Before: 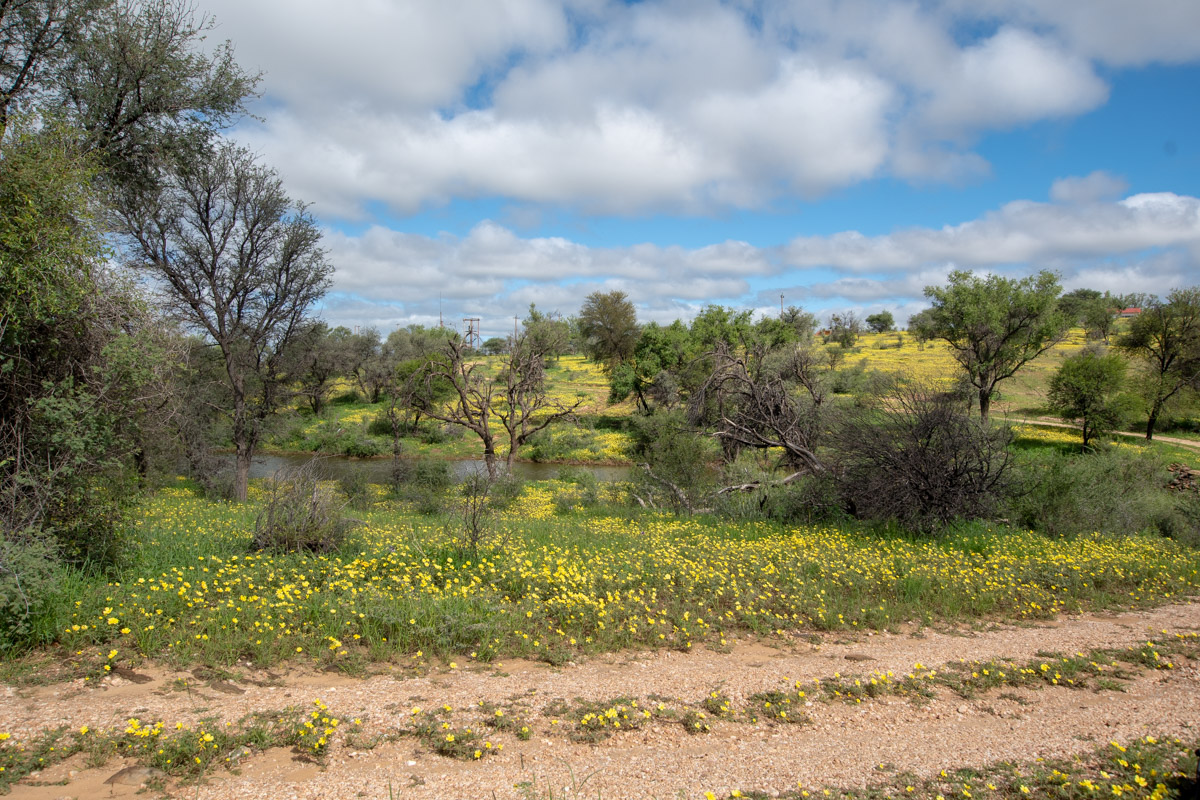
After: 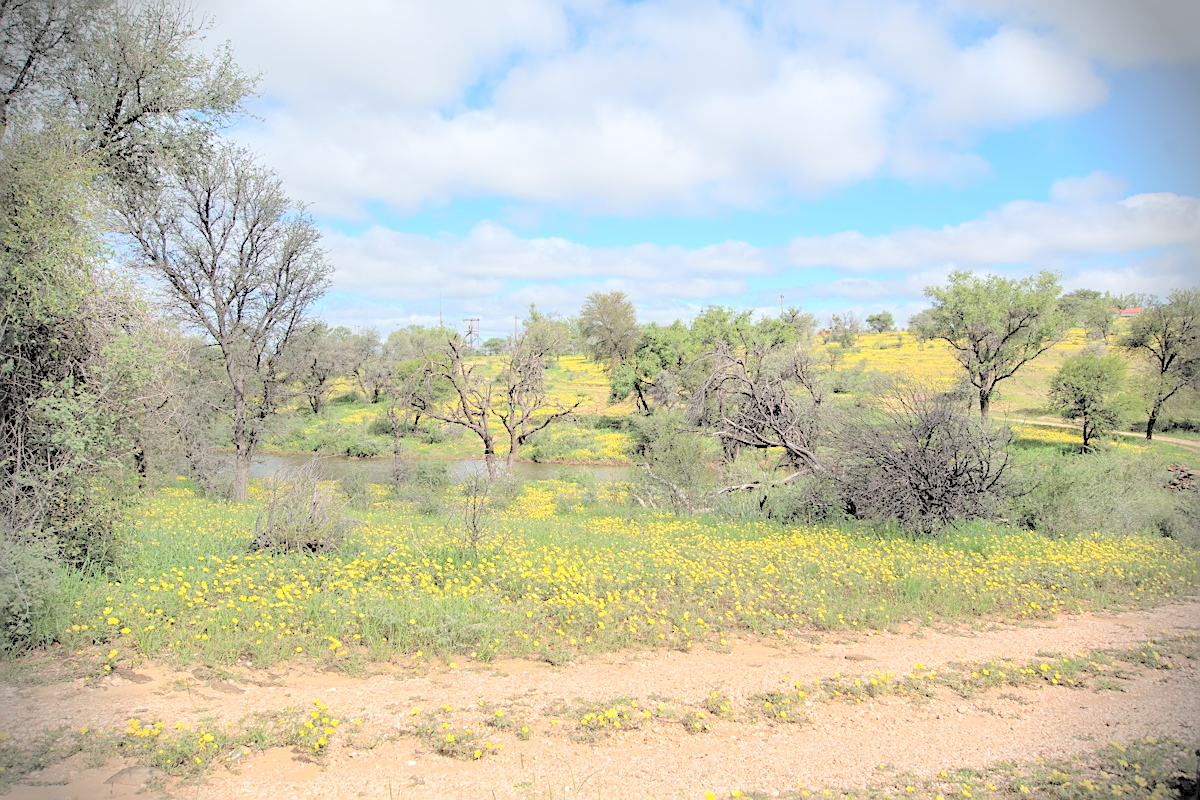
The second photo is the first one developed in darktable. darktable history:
sharpen: on, module defaults
contrast brightness saturation: brightness 1
vignetting: fall-off start 88.03%, fall-off radius 24.9%
